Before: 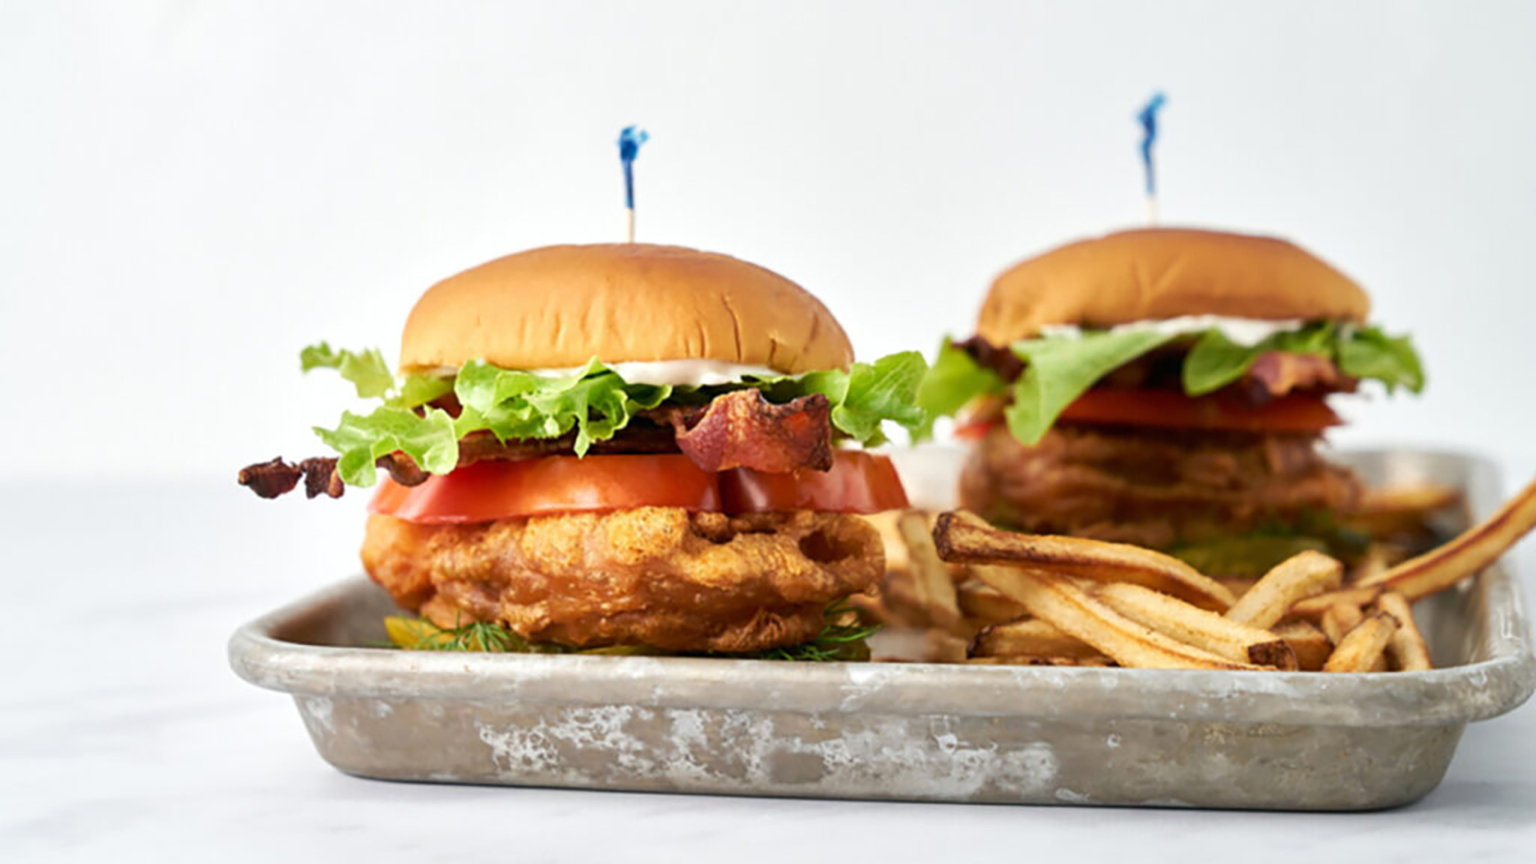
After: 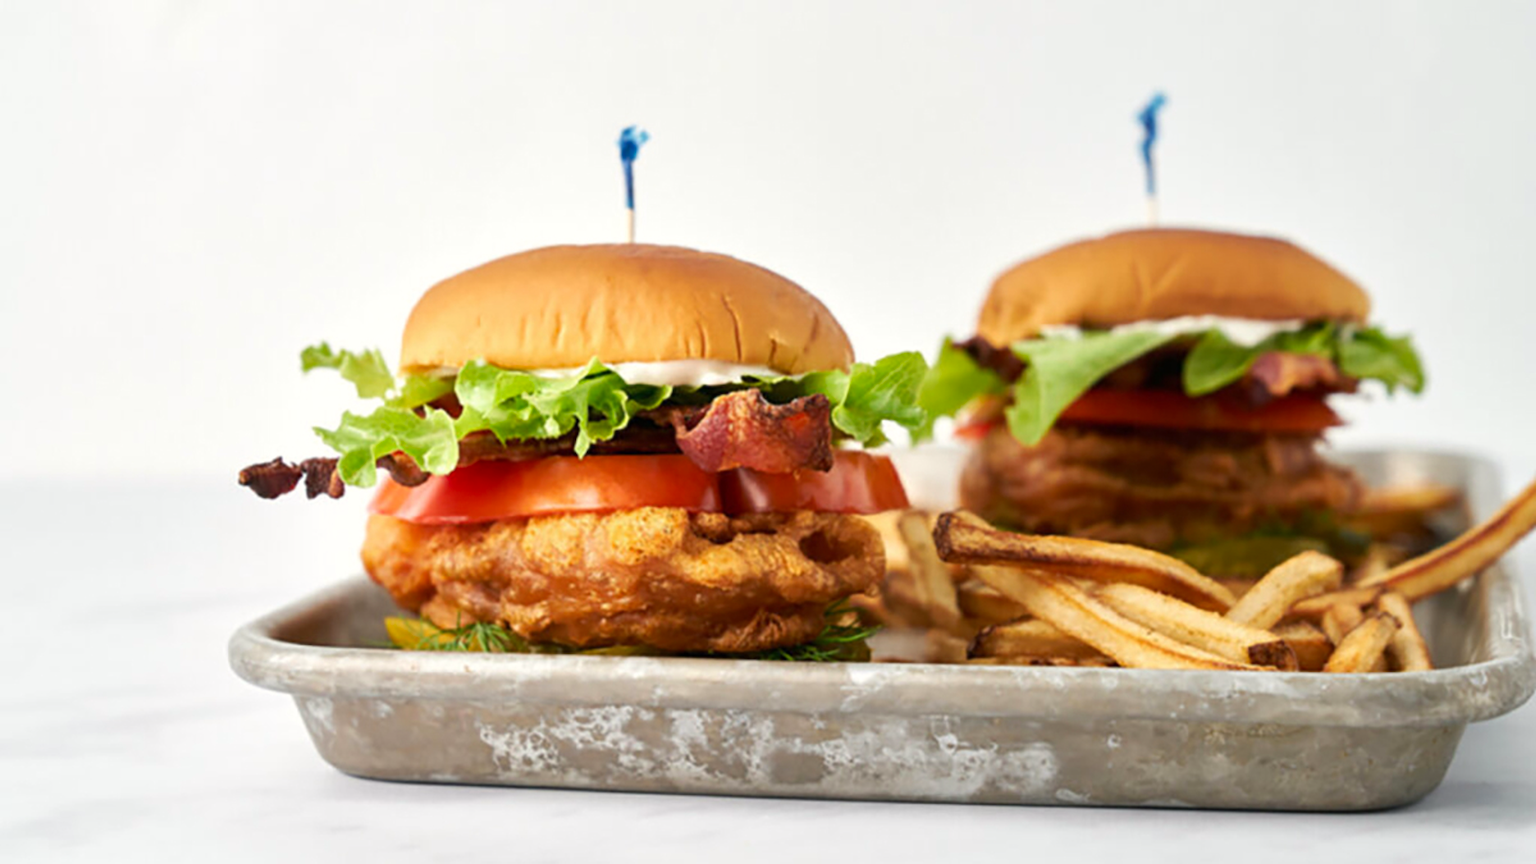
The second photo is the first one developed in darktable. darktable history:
vibrance: on, module defaults
white balance: red 1.009, blue 0.985
